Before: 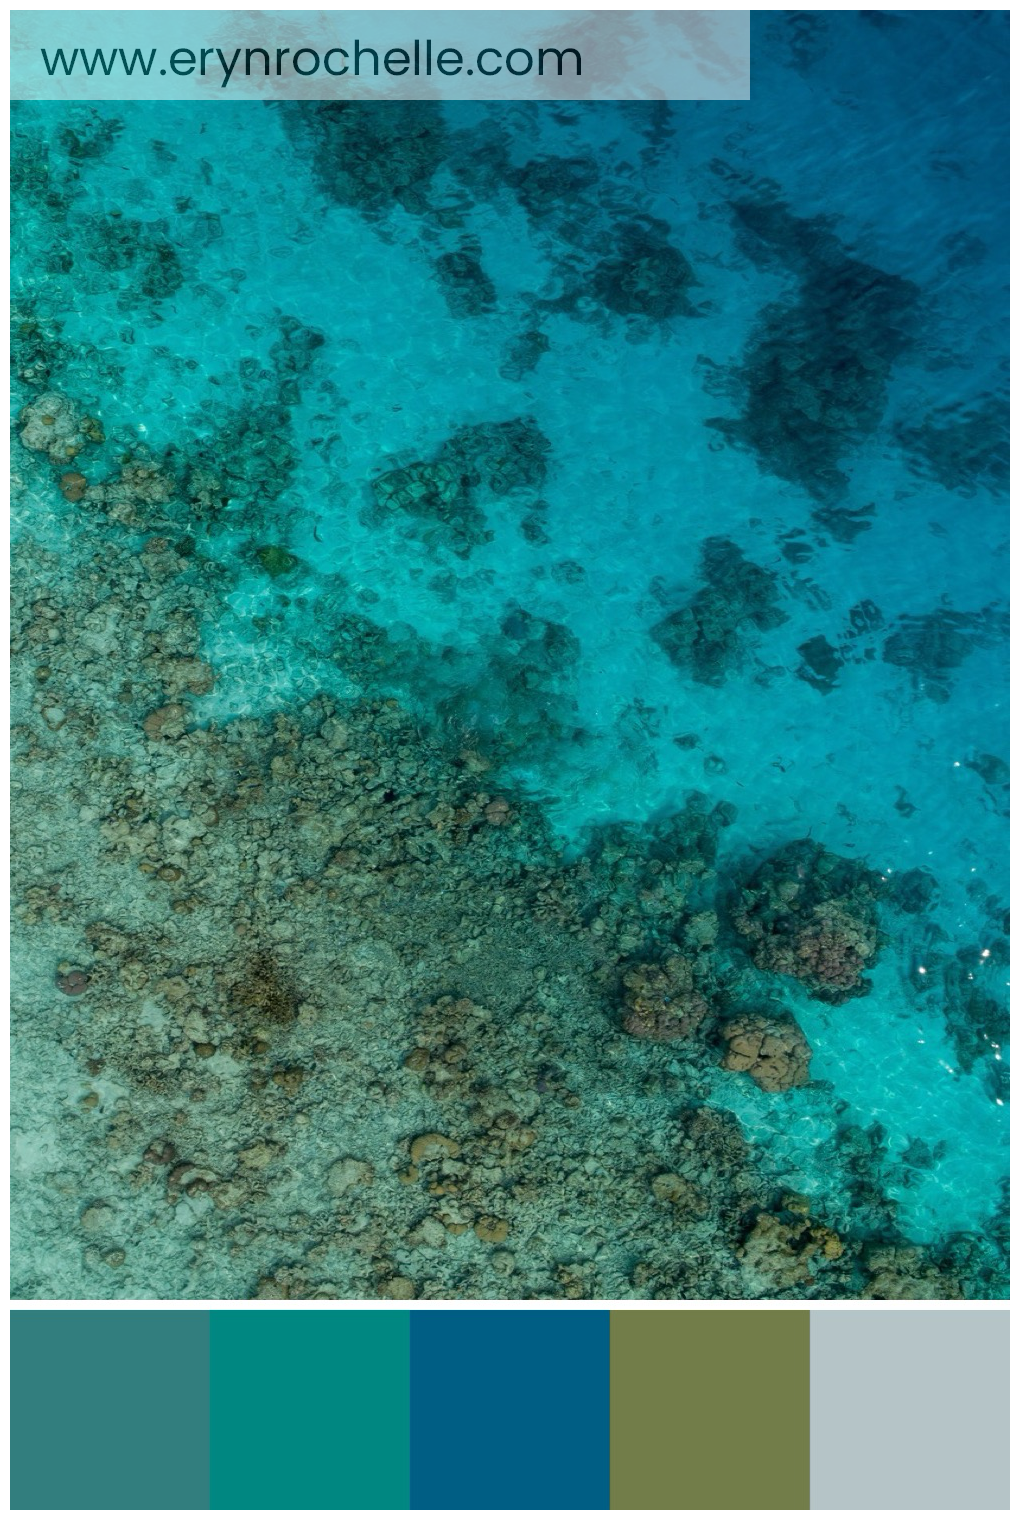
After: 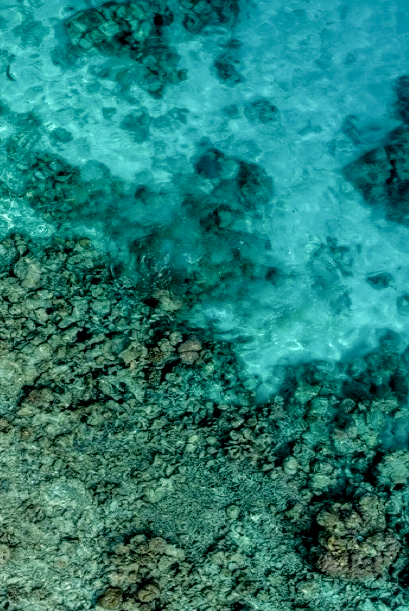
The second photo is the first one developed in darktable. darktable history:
tone equalizer: -8 EV 0 EV, -7 EV 0.003 EV, -6 EV -0.005 EV, -5 EV -0.016 EV, -4 EV -0.089 EV, -3 EV -0.222 EV, -2 EV -0.292 EV, -1 EV 0.104 EV, +0 EV 0.308 EV, edges refinement/feathering 500, mask exposure compensation -1.57 EV, preserve details no
crop: left 30.135%, top 30.345%, right 29.704%, bottom 29.427%
local contrast: highlights 21%, detail 196%
filmic rgb: black relative exposure -7.65 EV, white relative exposure 4.56 EV, hardness 3.61
color correction: highlights a* -2.63, highlights b* 2.37
shadows and highlights: soften with gaussian
color balance rgb: global offset › luminance -0.483%, perceptual saturation grading › global saturation -1.88%, perceptual saturation grading › highlights -7.996%, perceptual saturation grading › mid-tones 8.233%, perceptual saturation grading › shadows 3.122%, perceptual brilliance grading › global brilliance 2.417%, perceptual brilliance grading › highlights -3.718%, global vibrance 9.676%
exposure: black level correction 0.001, exposure 0.5 EV, compensate highlight preservation false
